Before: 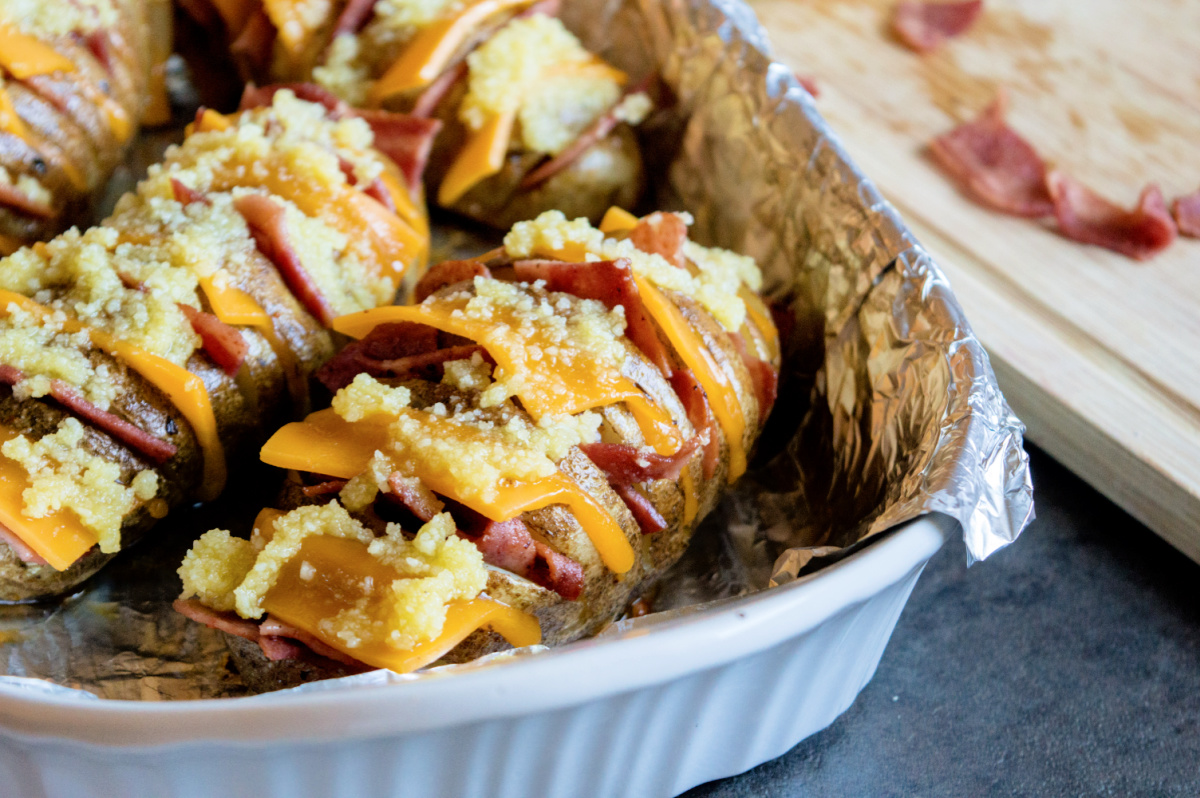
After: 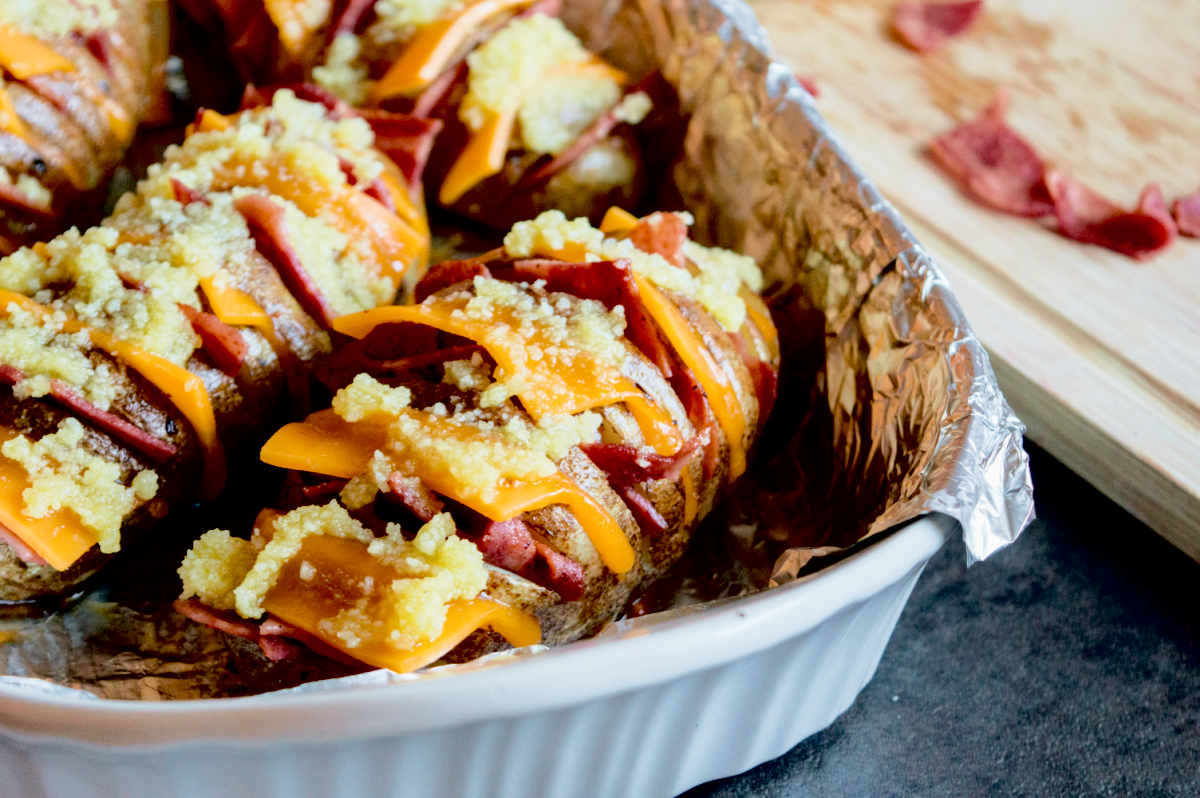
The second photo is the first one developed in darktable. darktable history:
exposure: black level correction 0.029, exposure -0.073 EV, compensate highlight preservation false
tone curve: curves: ch0 [(0.003, 0) (0.066, 0.023) (0.149, 0.094) (0.264, 0.238) (0.395, 0.401) (0.517, 0.553) (0.716, 0.743) (0.813, 0.846) (1, 1)]; ch1 [(0, 0) (0.164, 0.115) (0.337, 0.332) (0.39, 0.398) (0.464, 0.461) (0.501, 0.5) (0.521, 0.529) (0.571, 0.588) (0.652, 0.681) (0.733, 0.749) (0.811, 0.796) (1, 1)]; ch2 [(0, 0) (0.337, 0.382) (0.464, 0.476) (0.501, 0.502) (0.527, 0.54) (0.556, 0.567) (0.6, 0.59) (0.687, 0.675) (1, 1)], color space Lab, independent channels, preserve colors none
